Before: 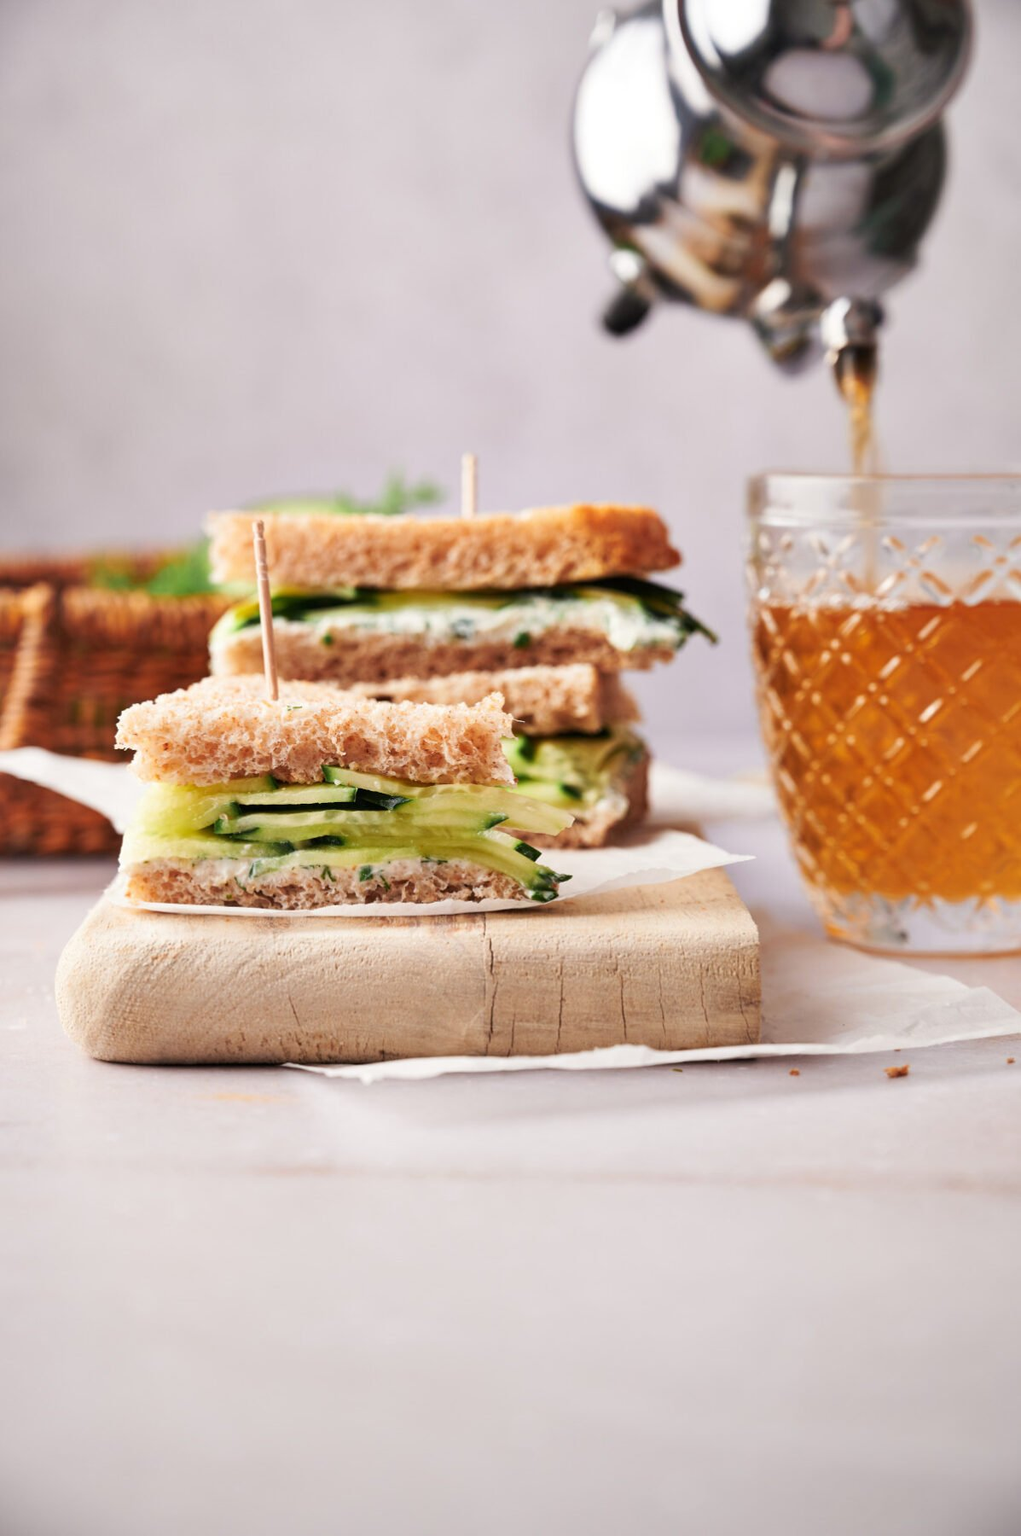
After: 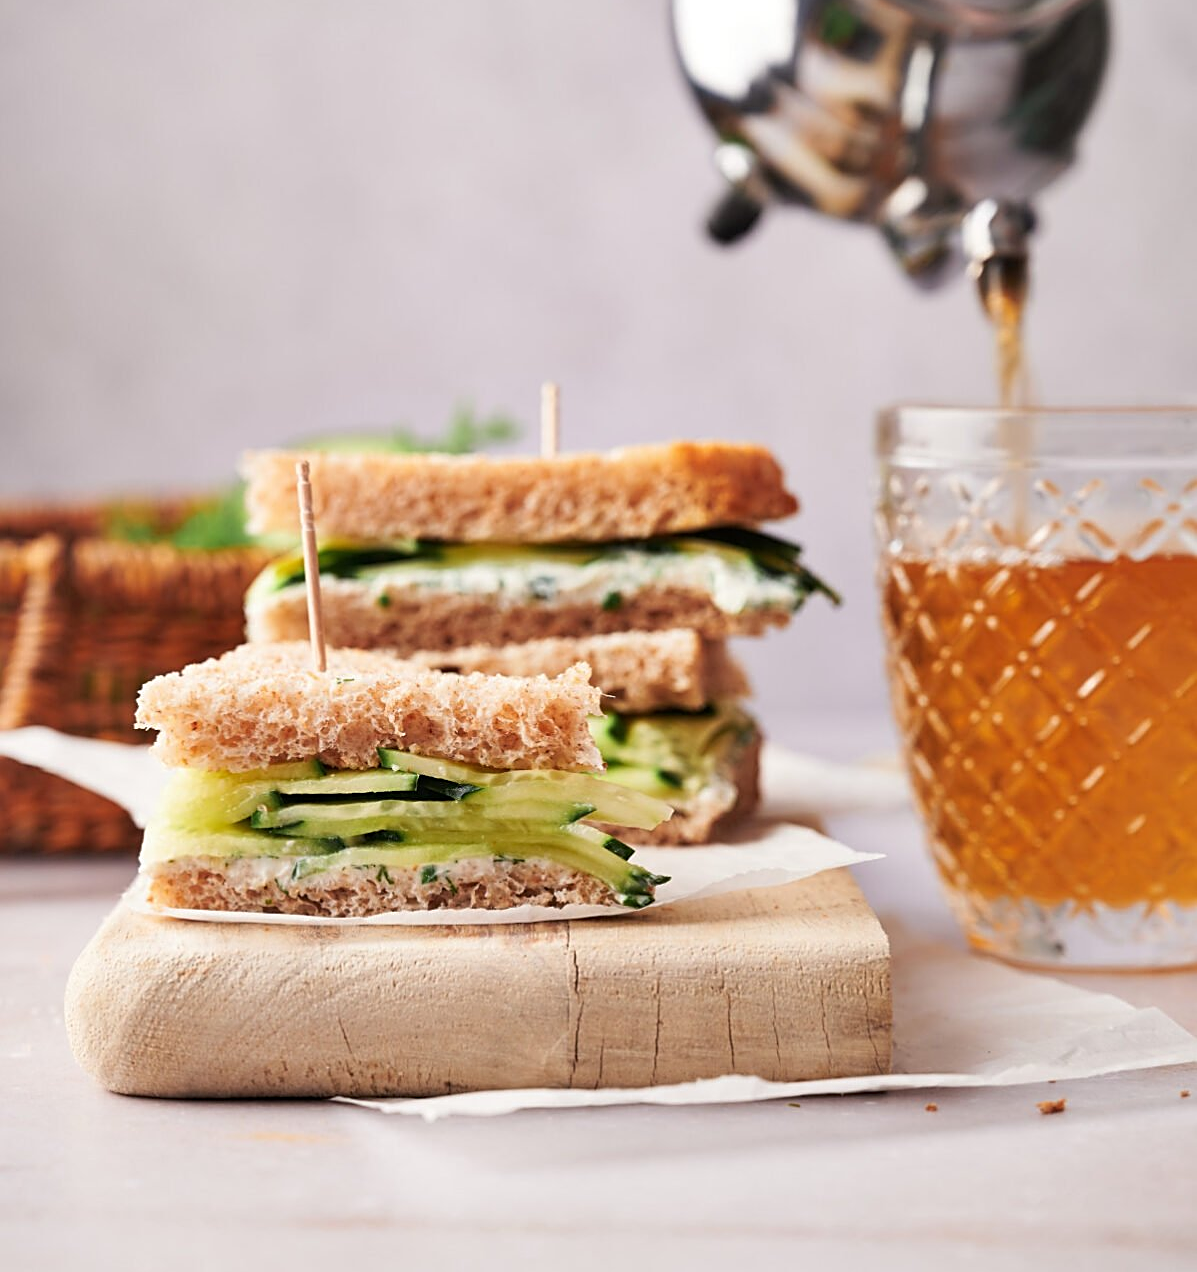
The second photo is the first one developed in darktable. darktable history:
crop and rotate: top 8.293%, bottom 20.996%
sharpen: on, module defaults
